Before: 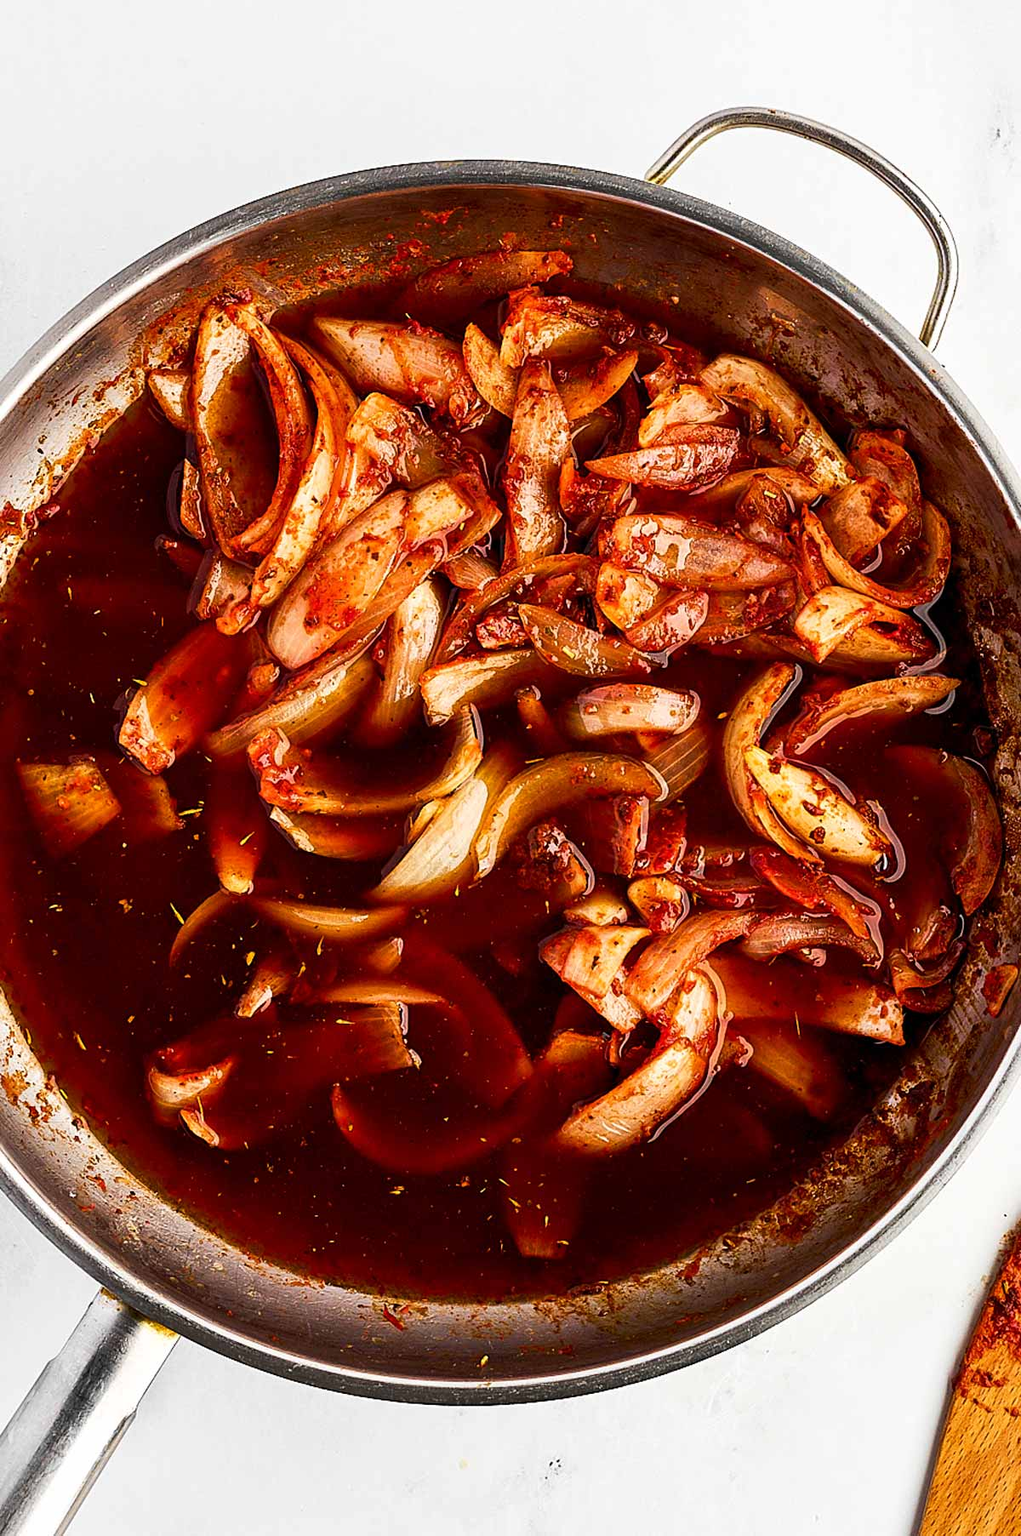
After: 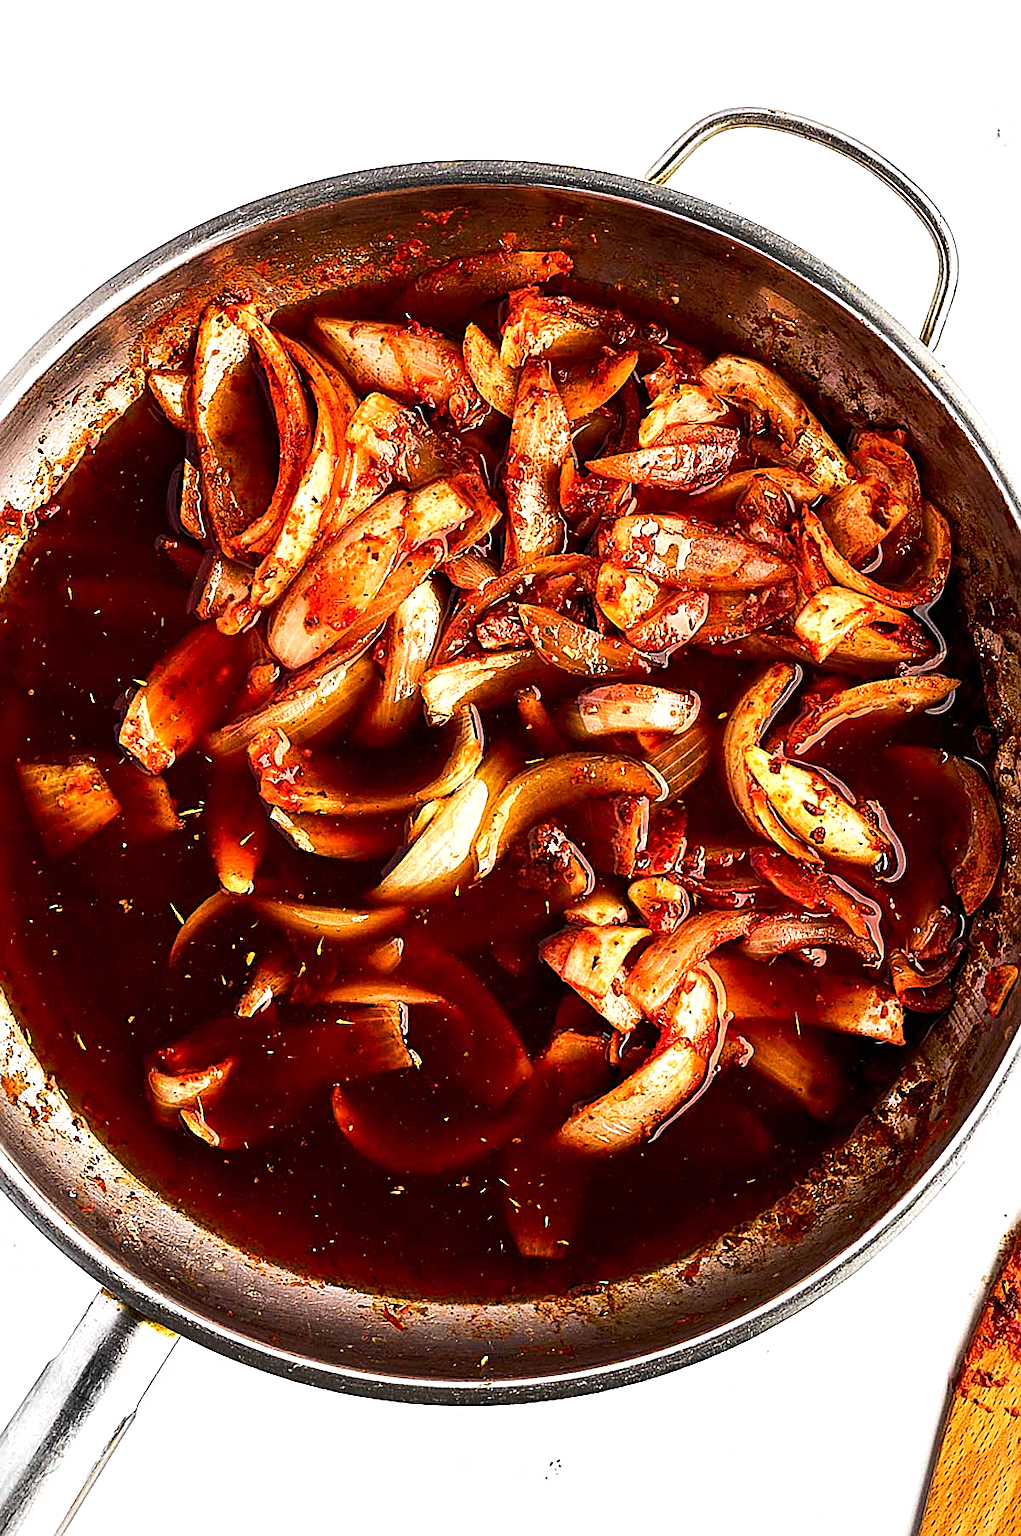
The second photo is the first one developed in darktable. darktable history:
tone equalizer: -8 EV -0.442 EV, -7 EV -0.399 EV, -6 EV -0.298 EV, -5 EV -0.261 EV, -3 EV 0.256 EV, -2 EV 0.304 EV, -1 EV 0.406 EV, +0 EV 0.39 EV, edges refinement/feathering 500, mask exposure compensation -1.57 EV, preserve details no
sharpen: on, module defaults
levels: levels [0, 0.476, 0.951]
